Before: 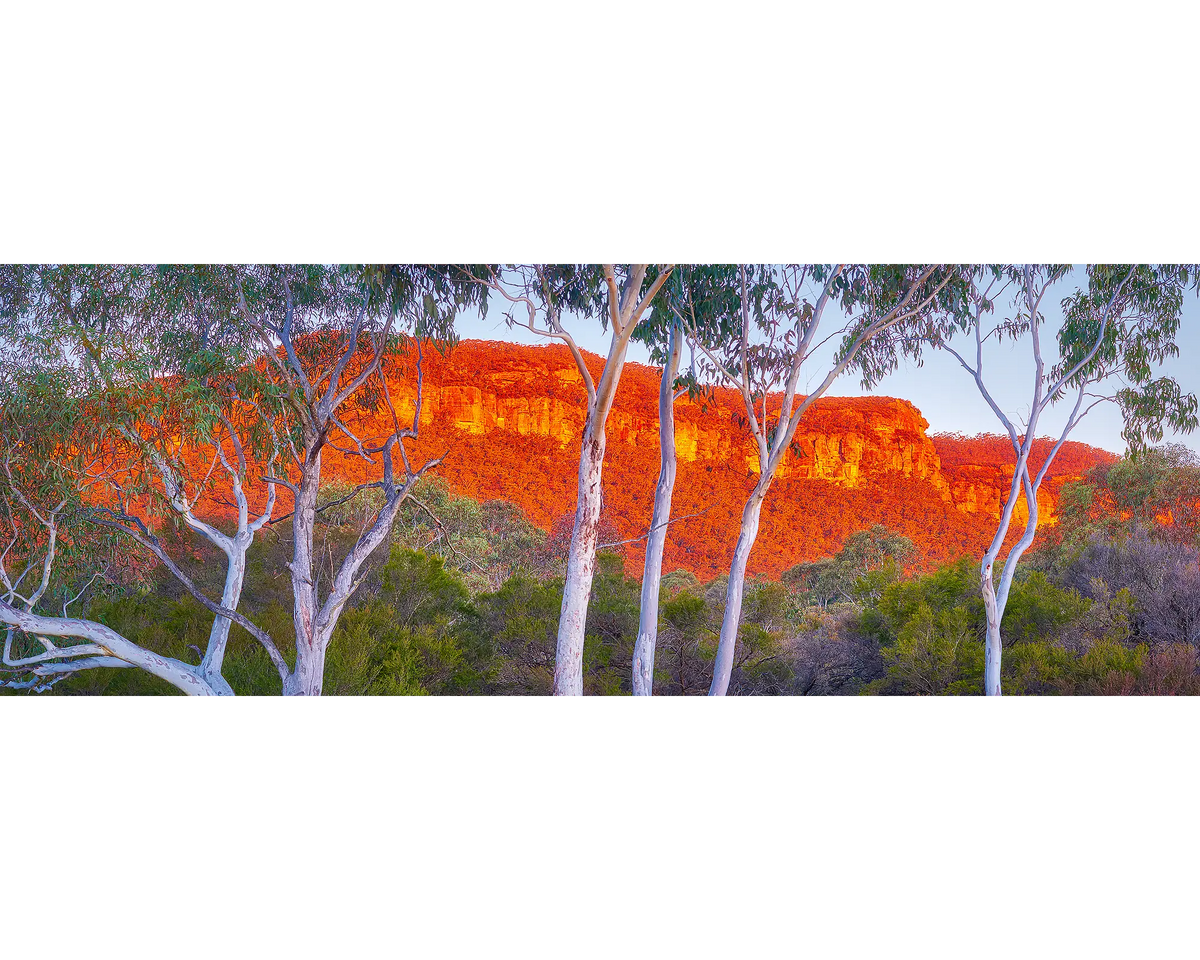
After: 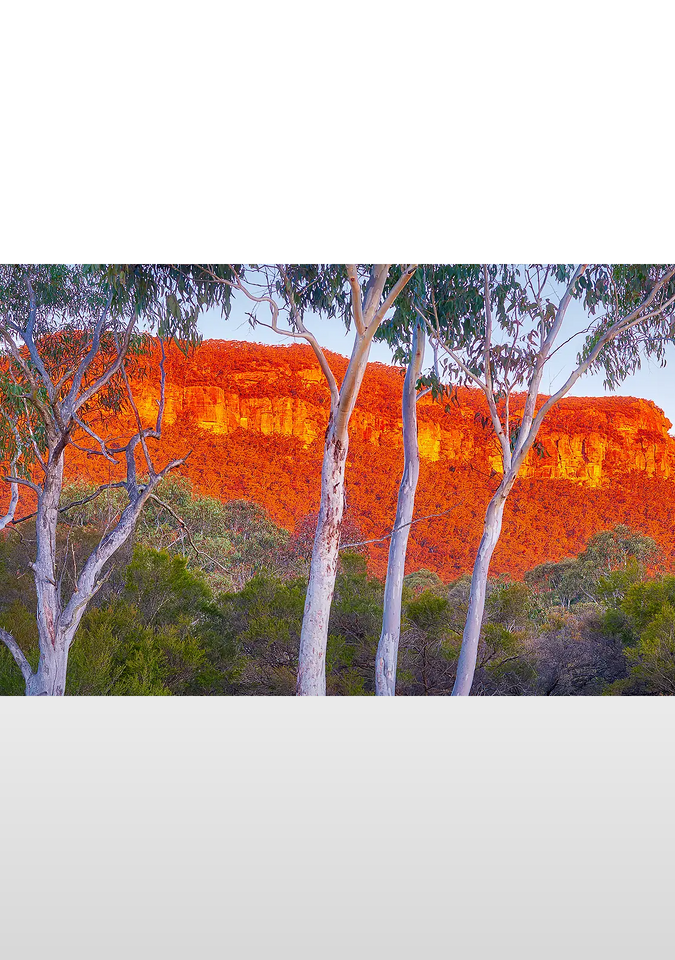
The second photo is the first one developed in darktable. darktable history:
exposure: black level correction 0, compensate exposure bias true, compensate highlight preservation false
crop: left 21.496%, right 22.254%
sharpen: radius 5.325, amount 0.312, threshold 26.433
graduated density: rotation -180°, offset 27.42
